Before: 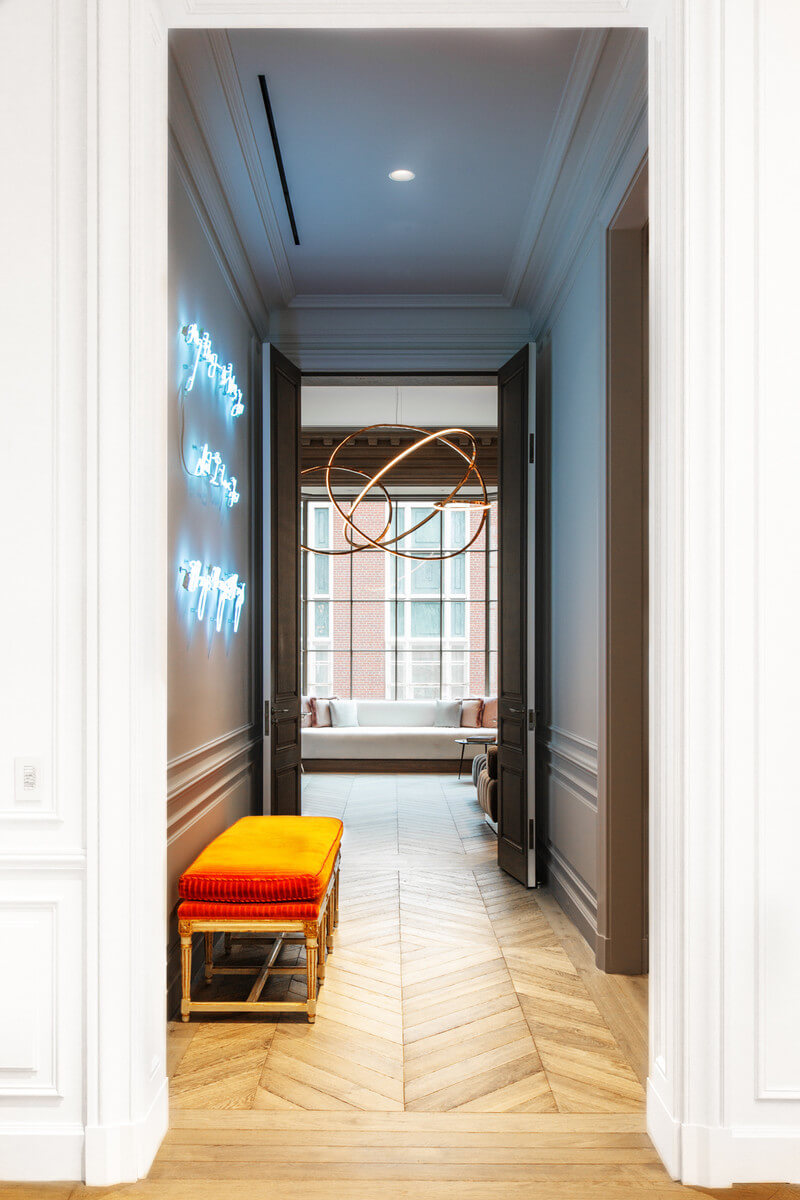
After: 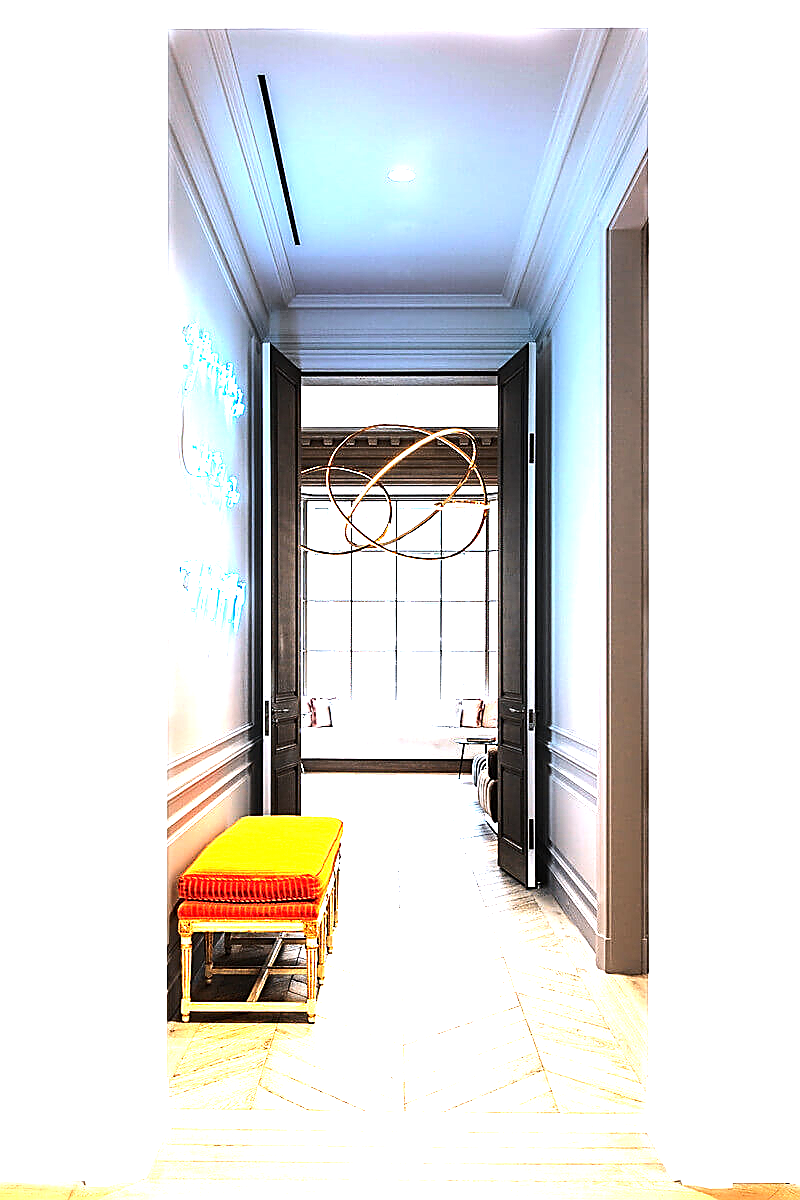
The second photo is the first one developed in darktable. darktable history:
sharpen: radius 1.4, amount 1.25, threshold 0.7
white balance: red 0.967, blue 1.119, emerald 0.756
exposure: black level correction 0, exposure 1.1 EV, compensate highlight preservation false
tone equalizer: -8 EV -1.08 EV, -7 EV -1.01 EV, -6 EV -0.867 EV, -5 EV -0.578 EV, -3 EV 0.578 EV, -2 EV 0.867 EV, -1 EV 1.01 EV, +0 EV 1.08 EV, edges refinement/feathering 500, mask exposure compensation -1.57 EV, preserve details no
